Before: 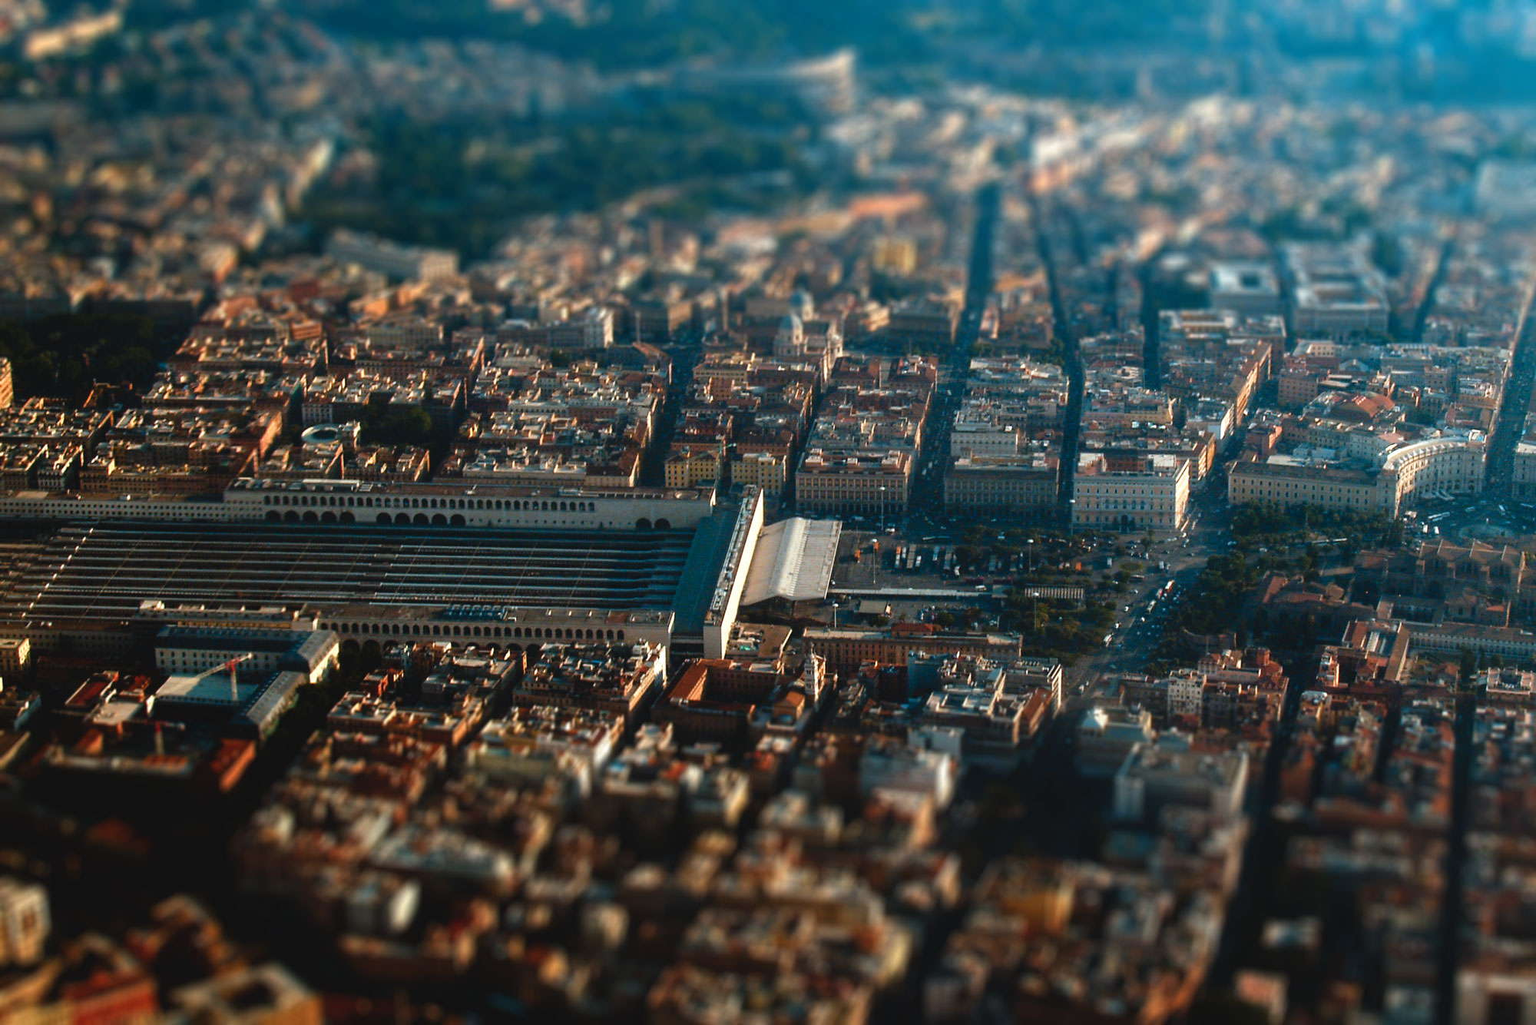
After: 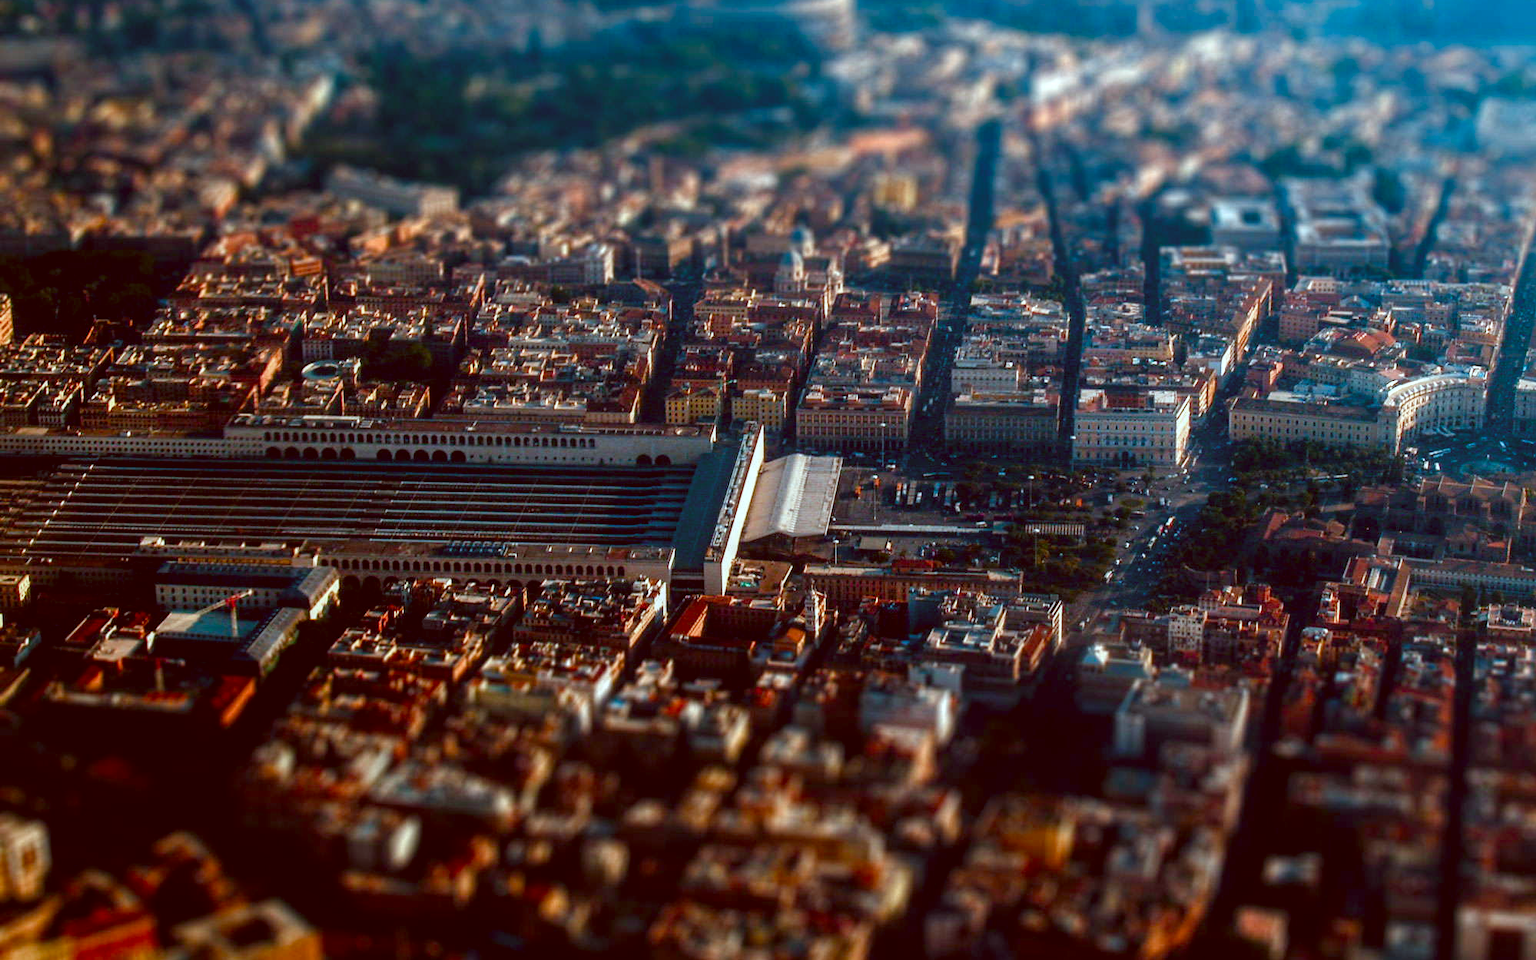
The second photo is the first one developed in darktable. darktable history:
color balance rgb: power › luminance -7.887%, power › chroma 1.105%, power › hue 217.14°, linear chroma grading › shadows 9.292%, linear chroma grading › highlights 9.783%, linear chroma grading › global chroma 14.413%, linear chroma grading › mid-tones 14.816%, perceptual saturation grading › global saturation 20%, perceptual saturation grading › highlights -49.626%, perceptual saturation grading › shadows 25.011%
crop and rotate: top 6.231%
color correction: highlights a* -7.09, highlights b* -0.144, shadows a* 20.06, shadows b* 11.73
local contrast: on, module defaults
color calibration: illuminant as shot in camera, x 0.358, y 0.373, temperature 4628.91 K
